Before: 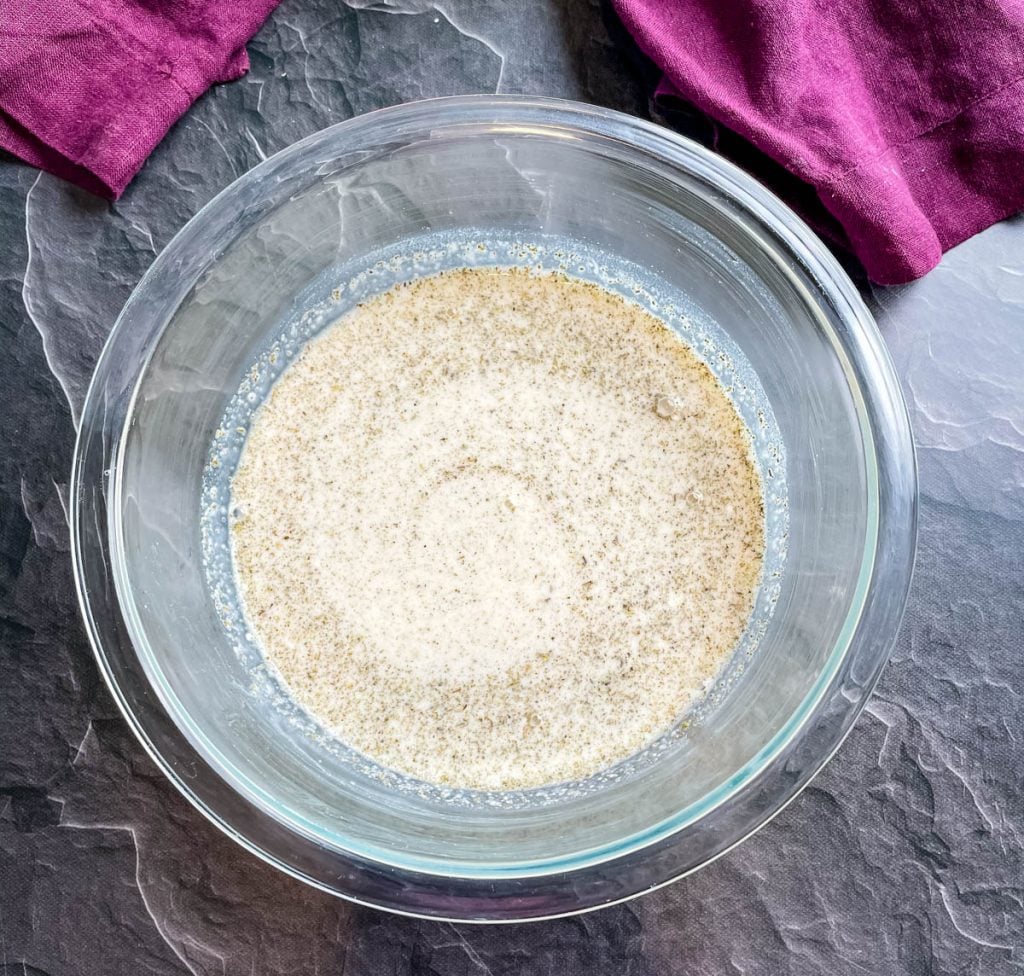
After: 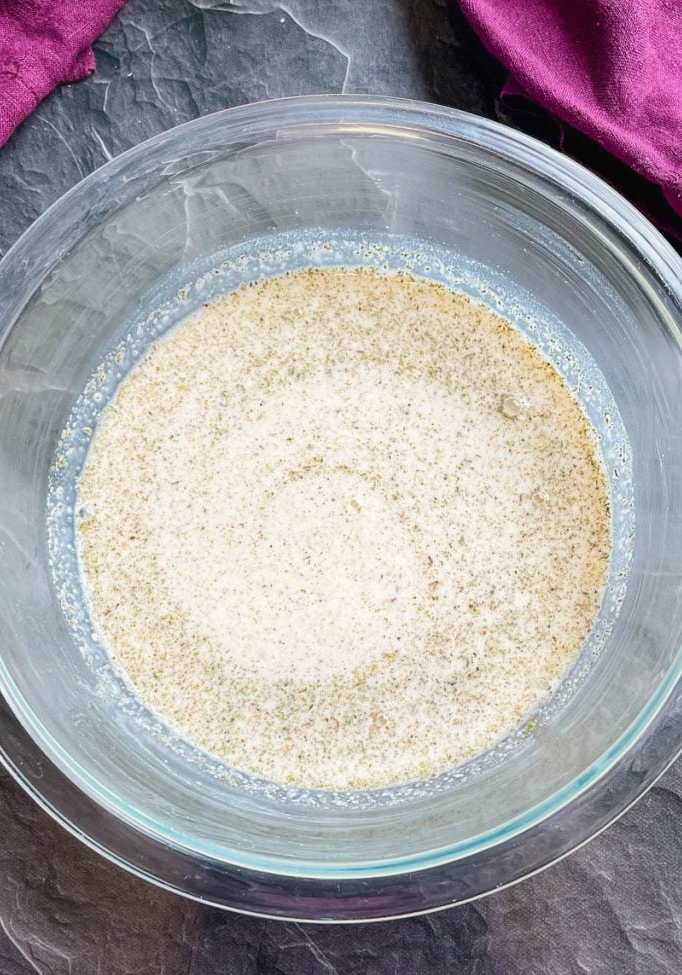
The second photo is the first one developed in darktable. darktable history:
crop and rotate: left 15.055%, right 18.278%
contrast equalizer: y [[0.5, 0.486, 0.447, 0.446, 0.489, 0.5], [0.5 ×6], [0.5 ×6], [0 ×6], [0 ×6]]
